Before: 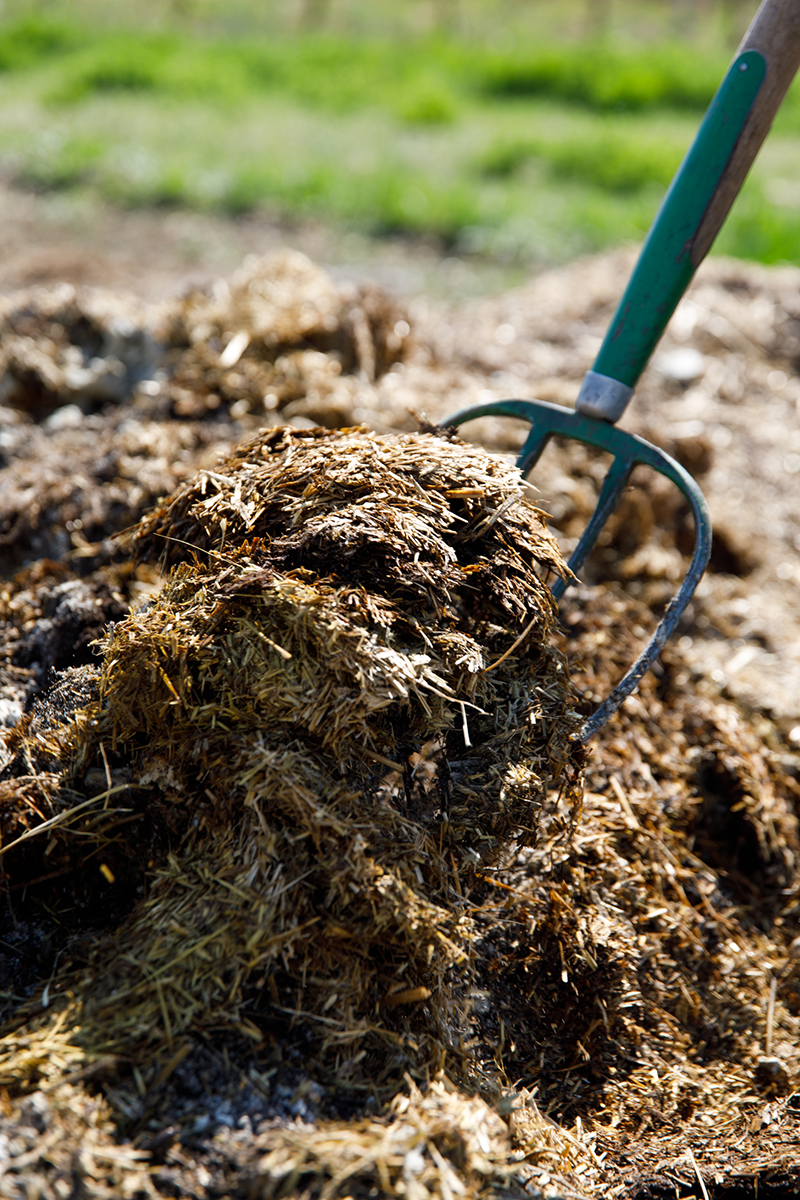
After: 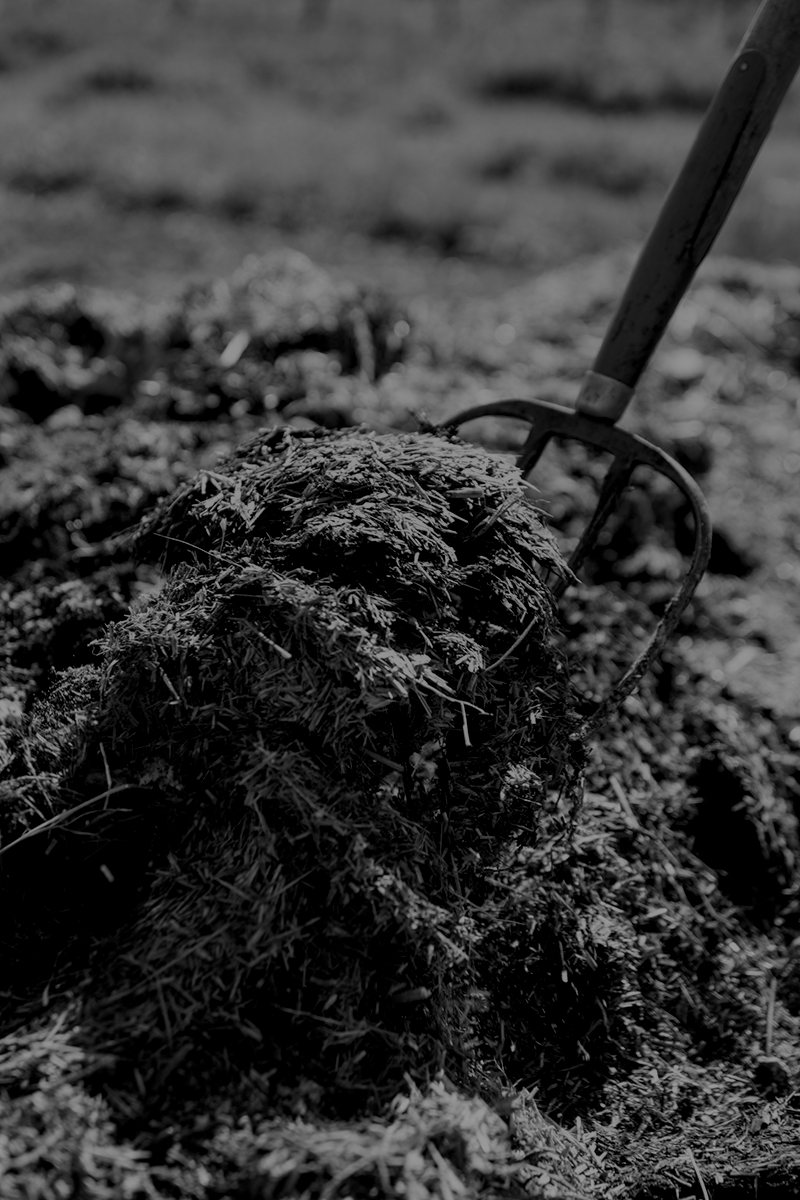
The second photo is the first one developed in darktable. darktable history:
color zones: curves: ch1 [(0, -0.394) (0.143, -0.394) (0.286, -0.394) (0.429, -0.392) (0.571, -0.391) (0.714, -0.391) (0.857, -0.391) (1, -0.394)]
local contrast: detail 130%
exposure: exposure -2.002 EV, compensate highlight preservation false
